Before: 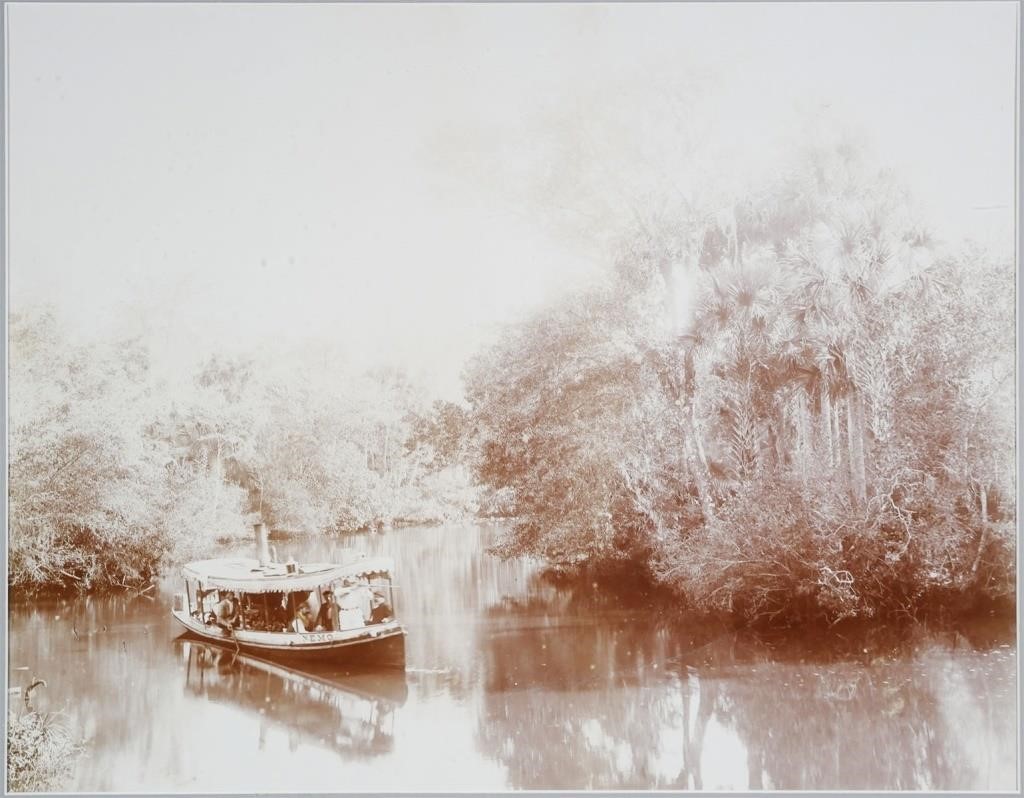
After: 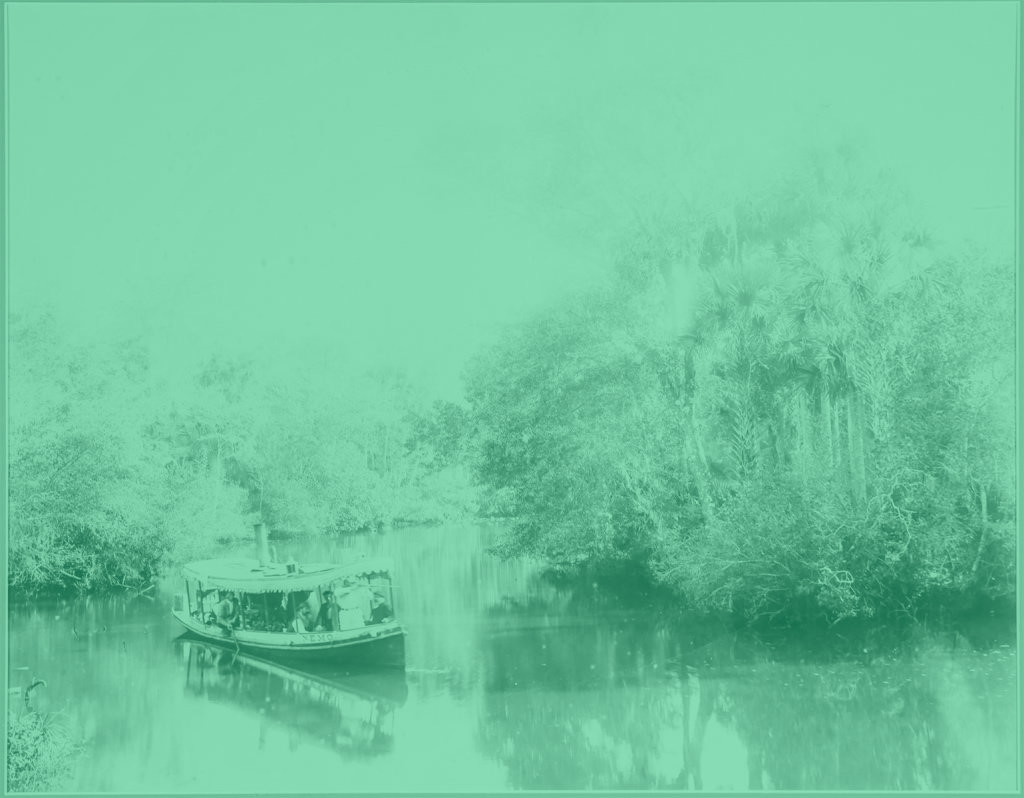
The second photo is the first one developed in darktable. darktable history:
white balance: red 0.984, blue 1.059
color correction: highlights a* 5.81, highlights b* 4.84
local contrast: on, module defaults
colorize: hue 147.6°, saturation 65%, lightness 21.64%
